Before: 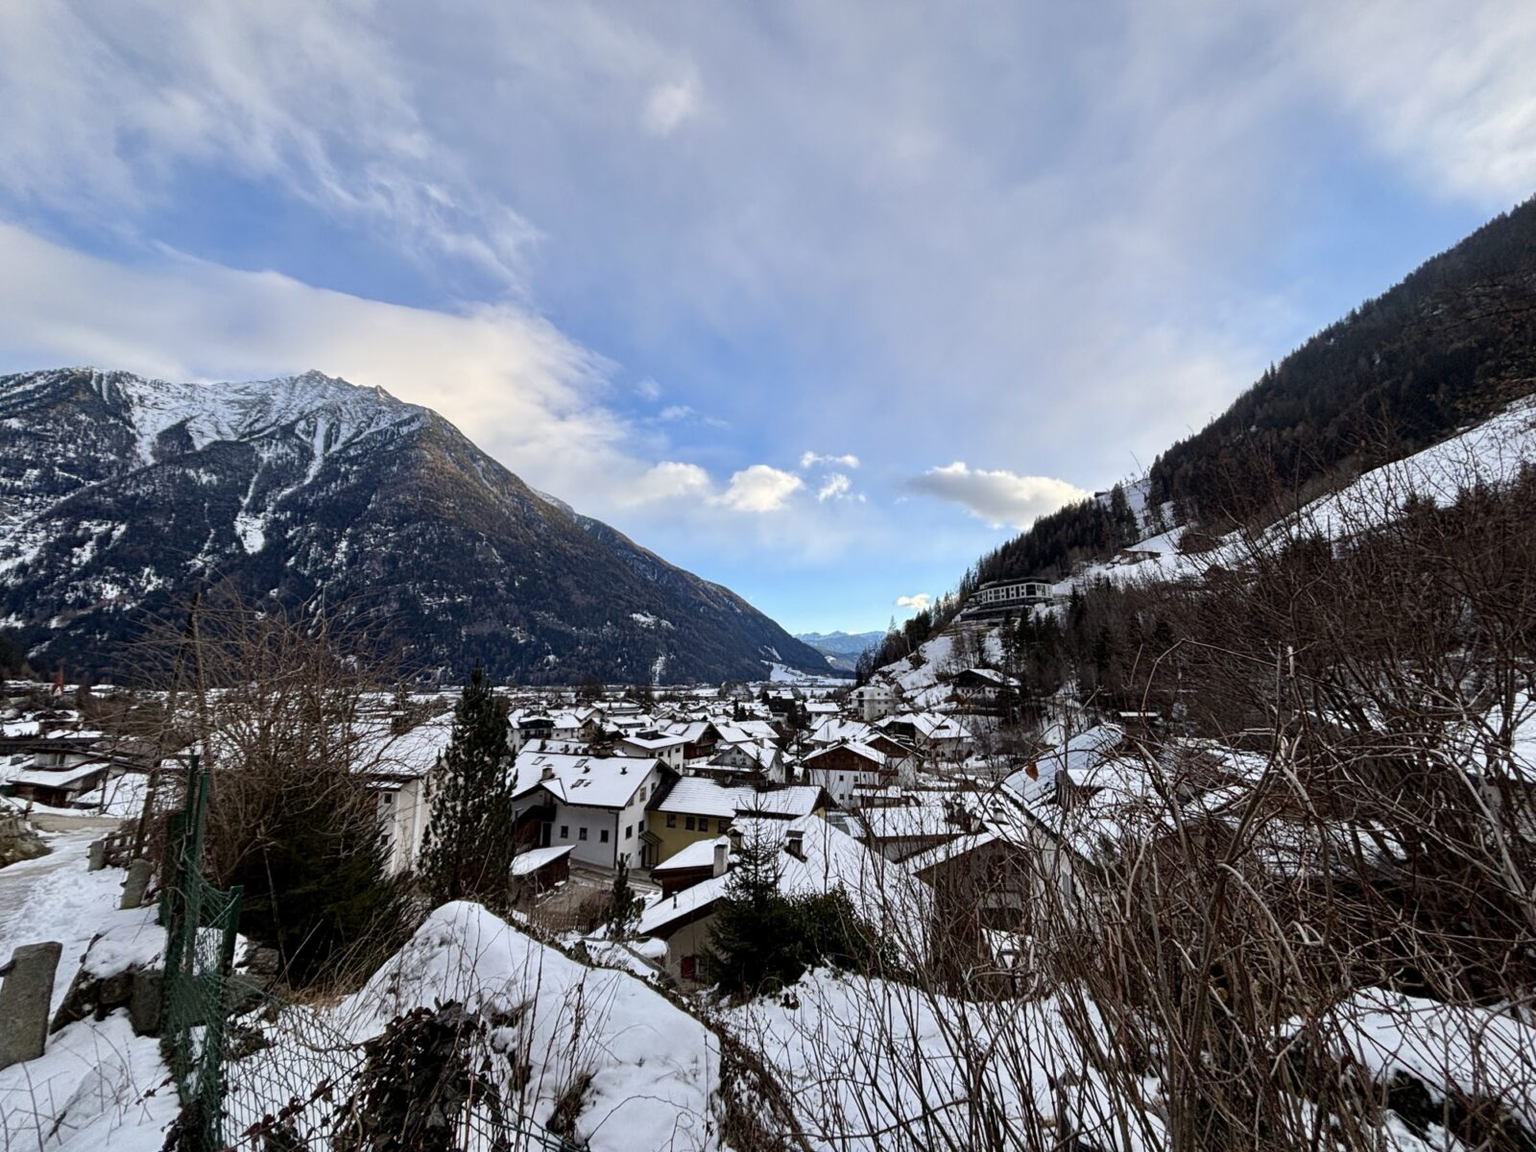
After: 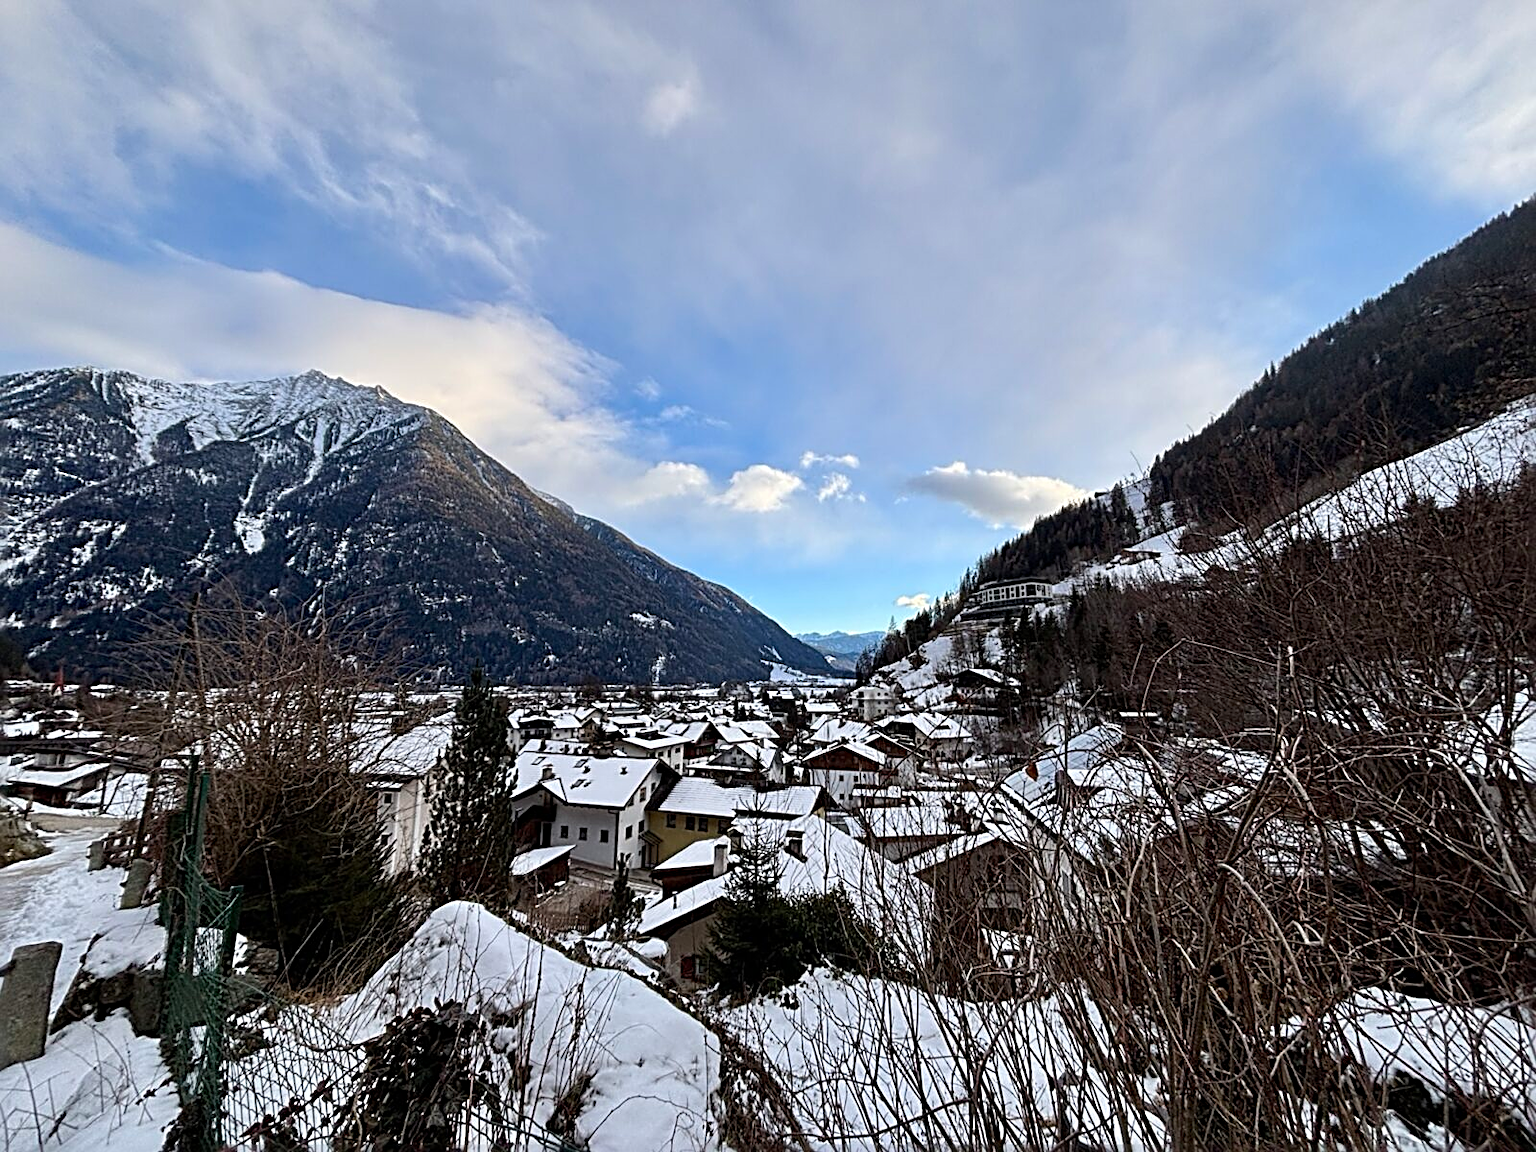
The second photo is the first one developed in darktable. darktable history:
sharpen: radius 2.841, amount 0.731
